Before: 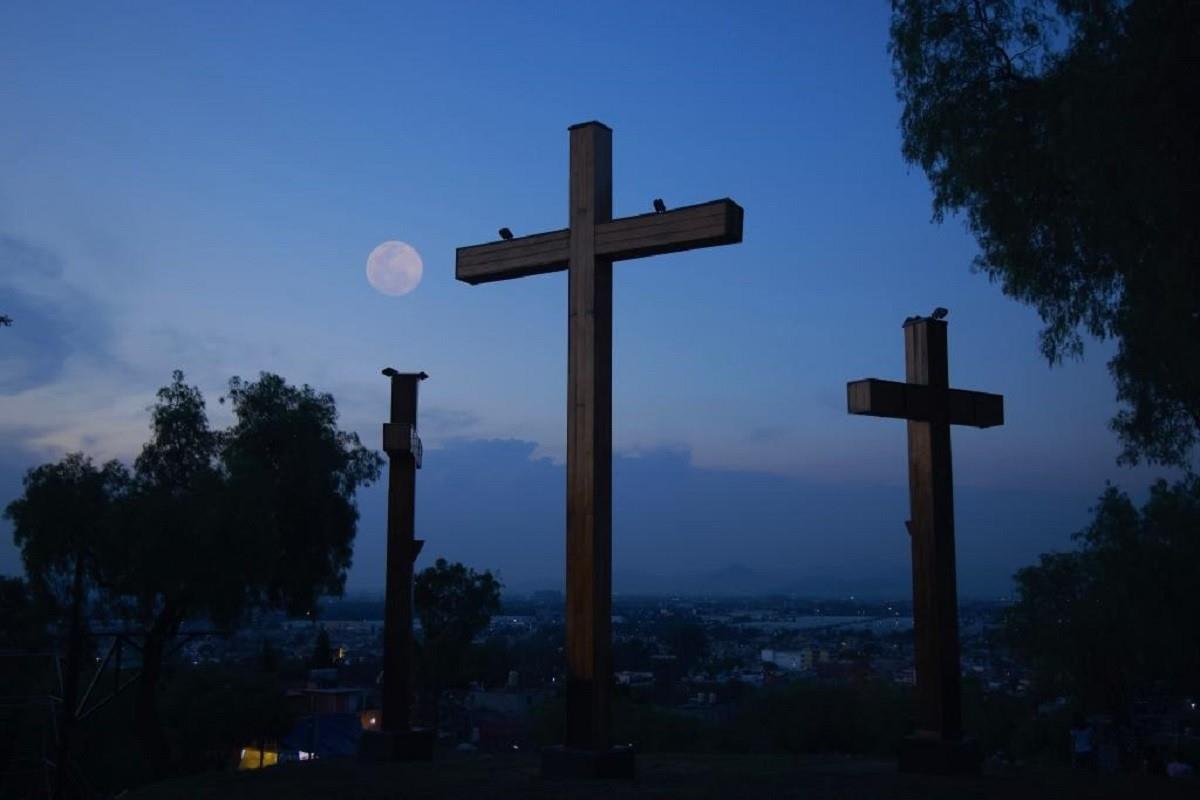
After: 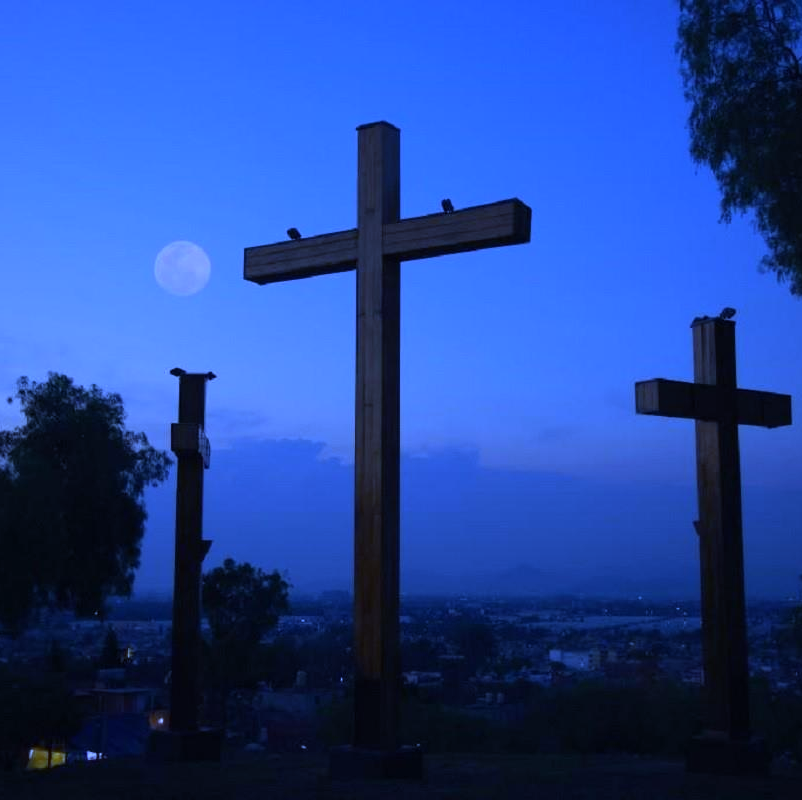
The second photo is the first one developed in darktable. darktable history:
crop and rotate: left 17.732%, right 15.423%
white balance: red 0.766, blue 1.537
